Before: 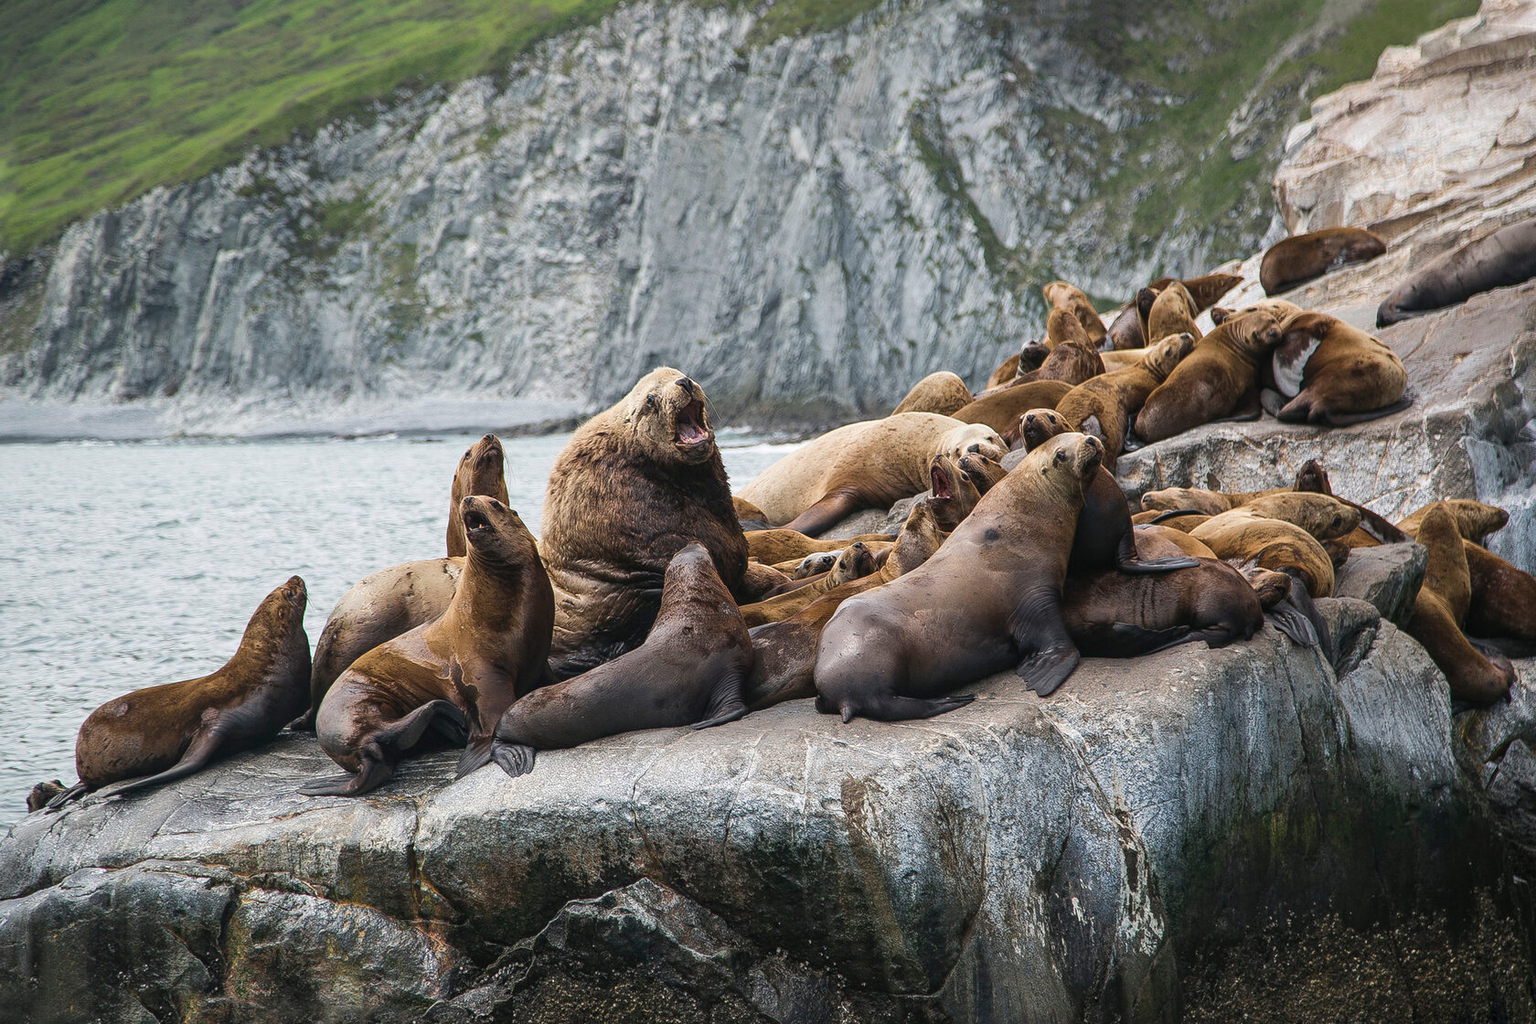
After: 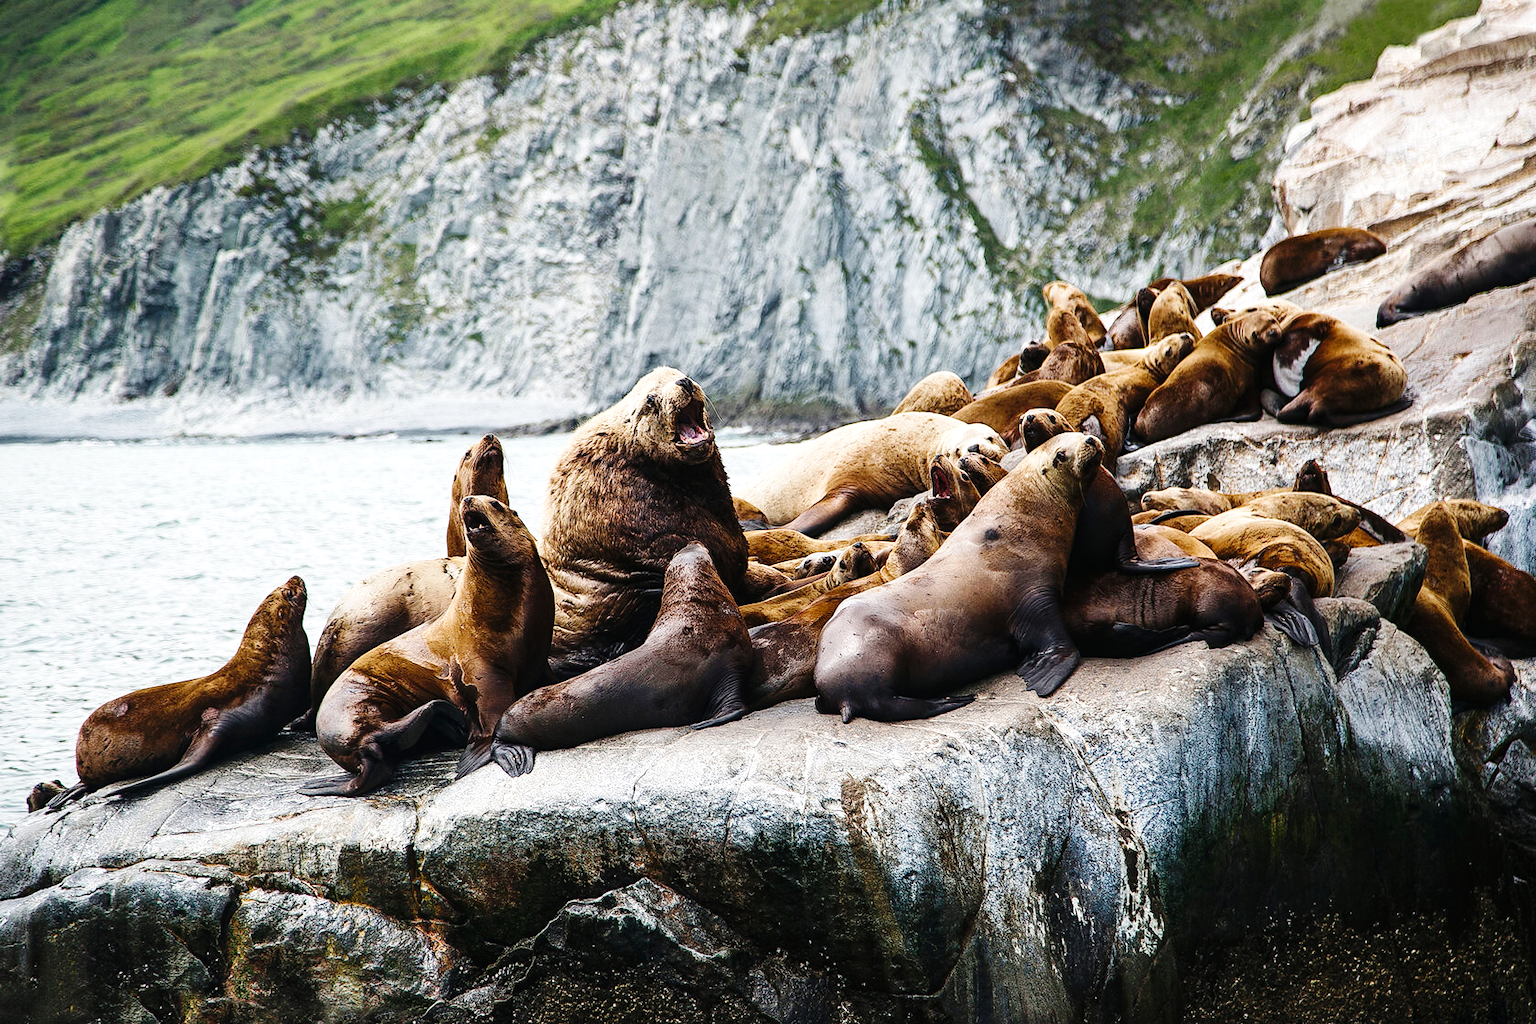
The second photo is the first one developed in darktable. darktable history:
base curve: curves: ch0 [(0, 0) (0.036, 0.025) (0.121, 0.166) (0.206, 0.329) (0.605, 0.79) (1, 1)], preserve colors none
color balance rgb: shadows lift › luminance -20%, power › hue 72.24°, highlights gain › luminance 15%, global offset › hue 171.6°, perceptual saturation grading › highlights -30%, perceptual saturation grading › shadows 20%, global vibrance 30%, contrast 10%
